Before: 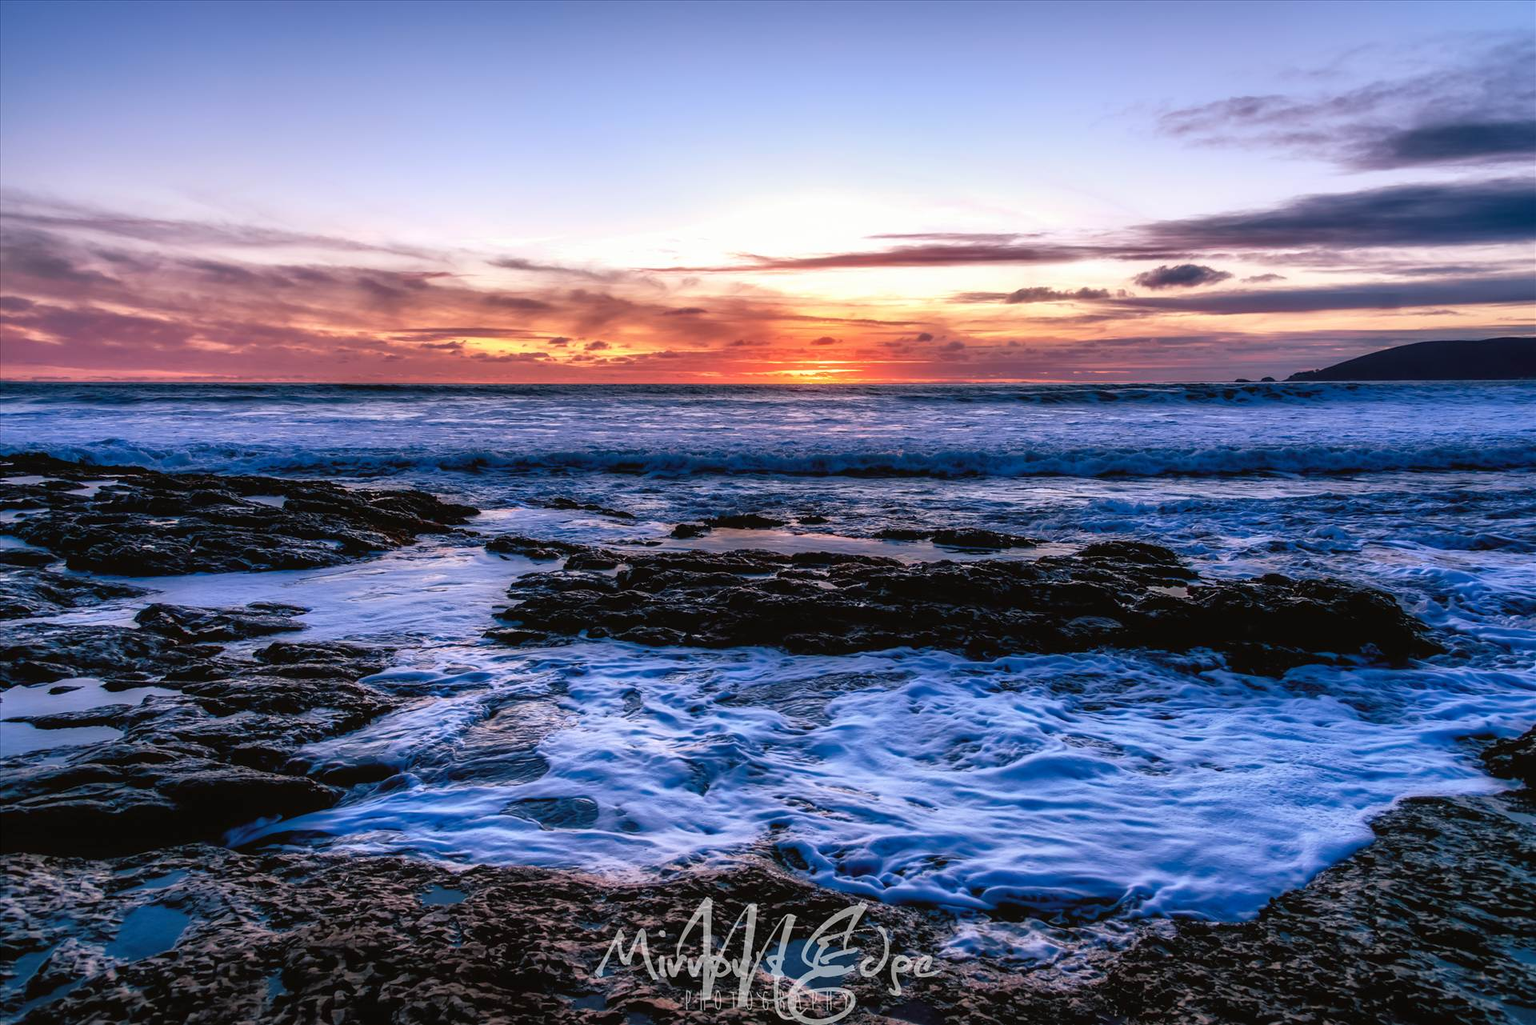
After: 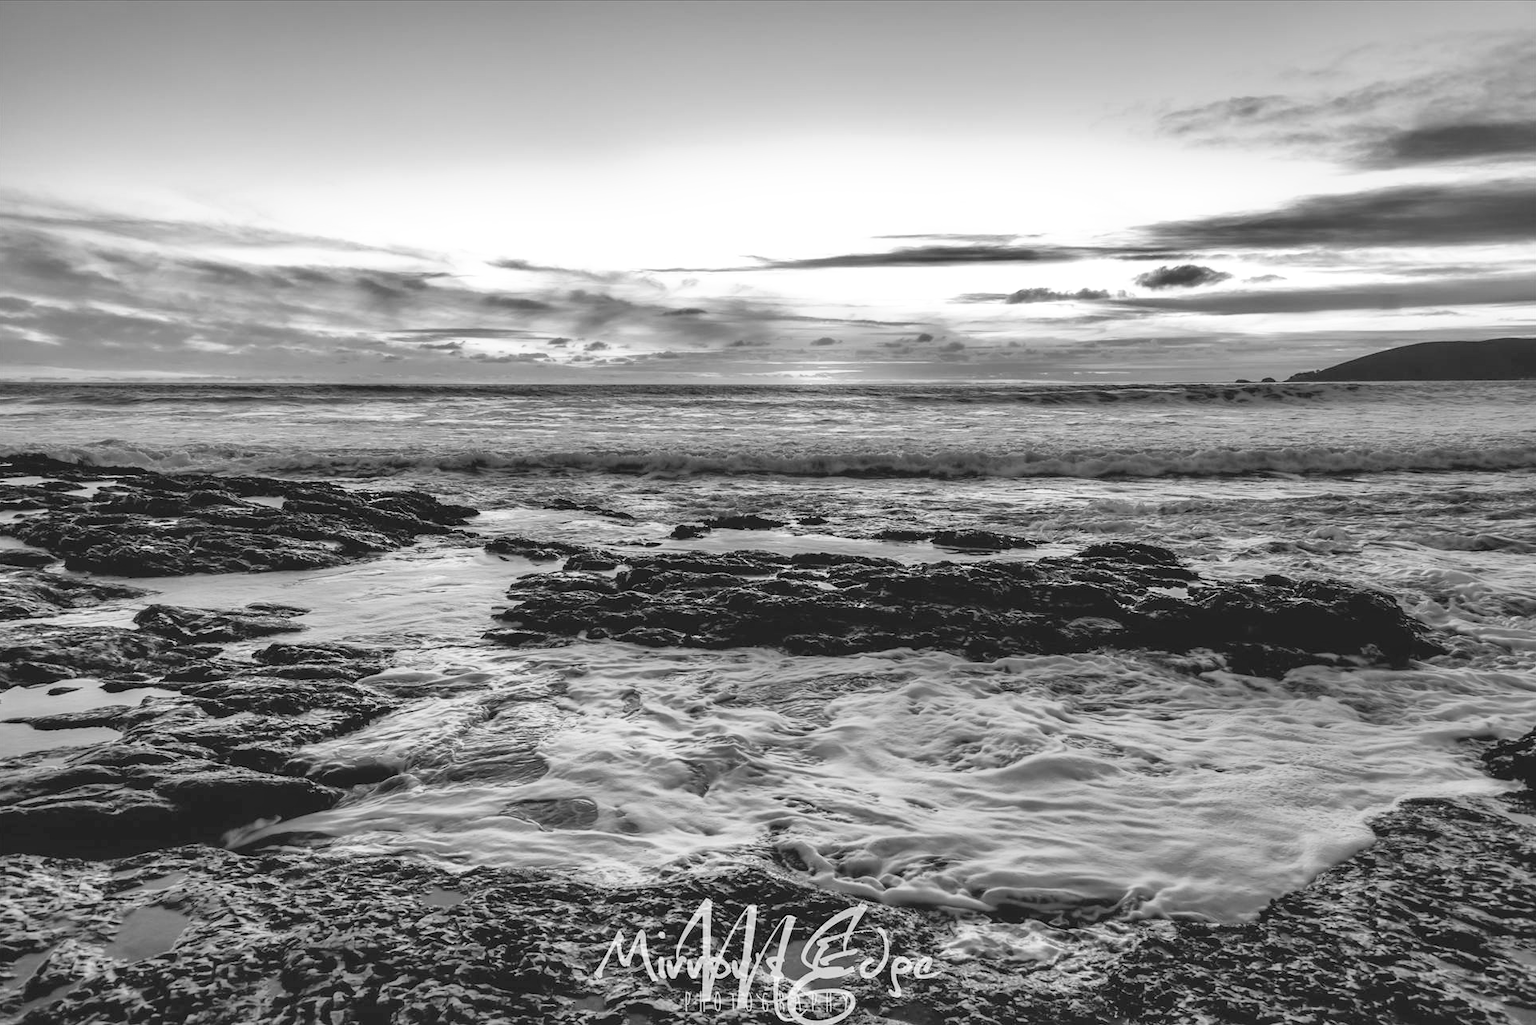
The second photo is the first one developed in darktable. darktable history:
exposure: black level correction 0, exposure 0.5 EV, compensate highlight preservation false
monochrome: a -4.13, b 5.16, size 1
white balance: red 0.967, blue 1.119, emerald 0.756
crop and rotate: left 0.126%
shadows and highlights: soften with gaussian
contrast brightness saturation: contrast 0.1, brightness 0.3, saturation 0.14
